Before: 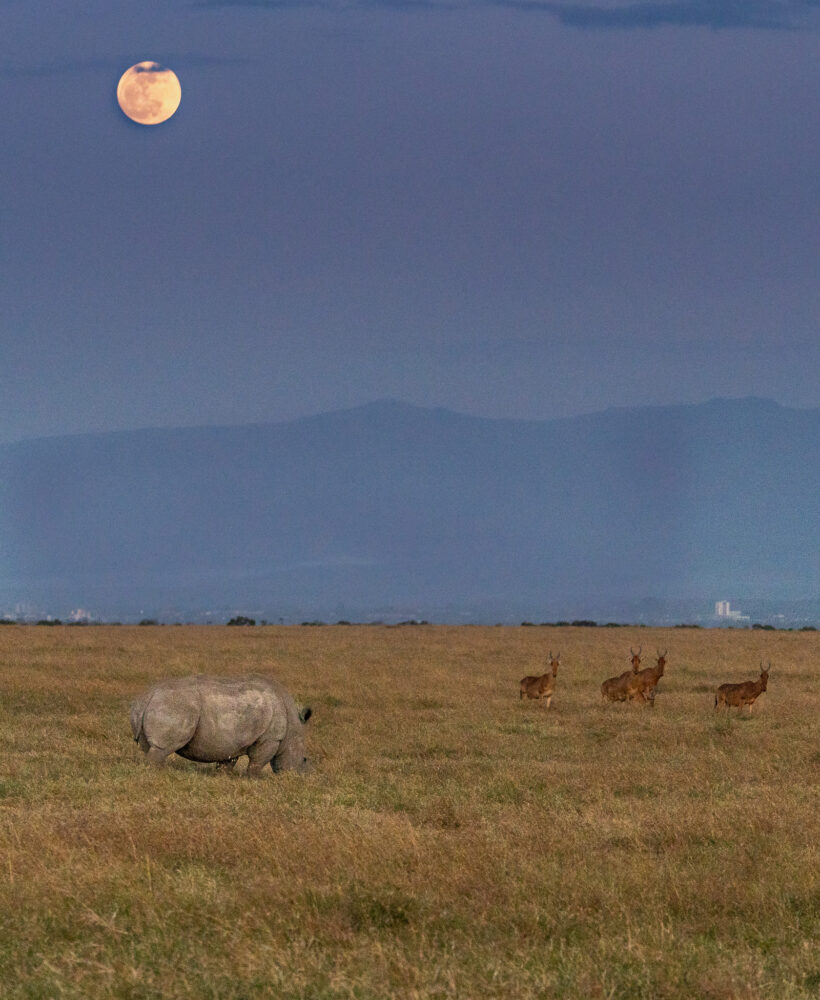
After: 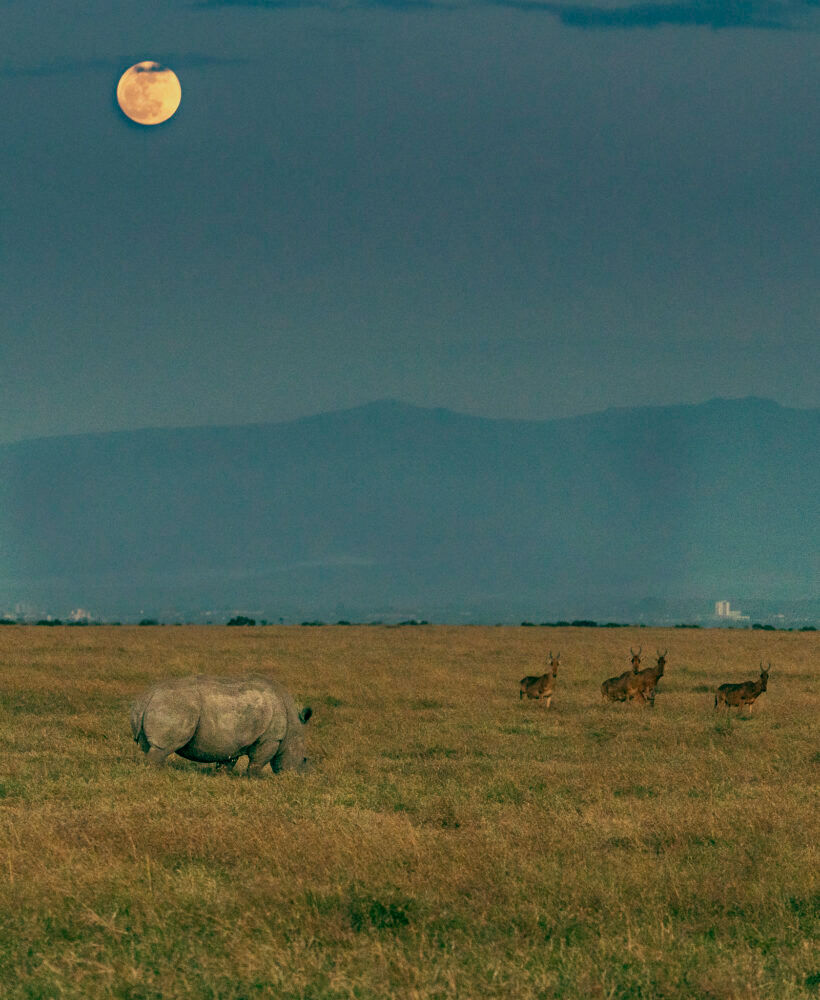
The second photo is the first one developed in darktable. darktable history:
exposure: exposure -0.157 EV, compensate highlight preservation false
color balance: mode lift, gamma, gain (sRGB), lift [1, 0.69, 1, 1], gamma [1, 1.482, 1, 1], gain [1, 1, 1, 0.802]
